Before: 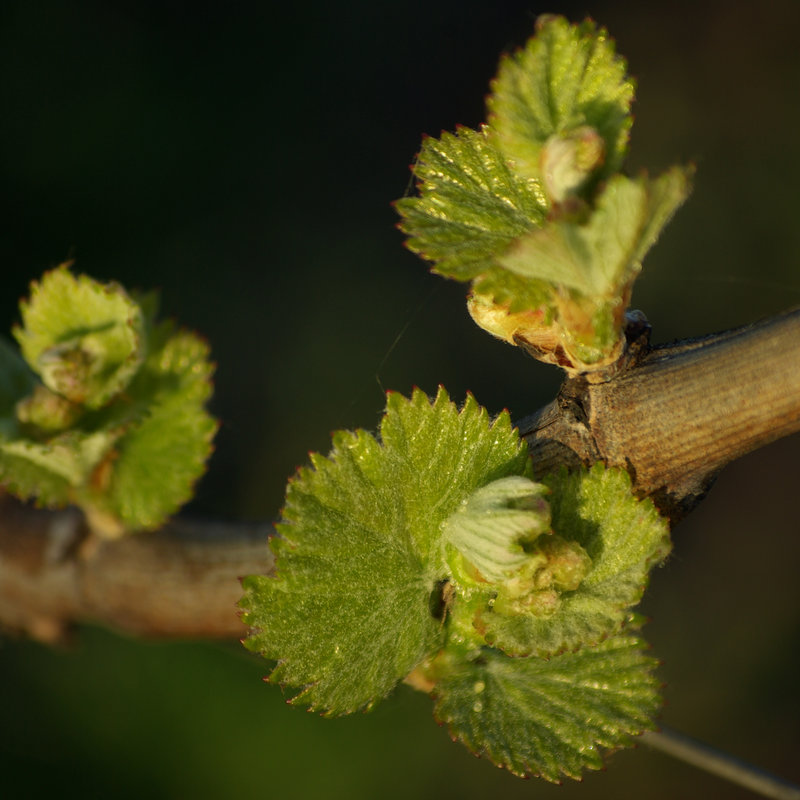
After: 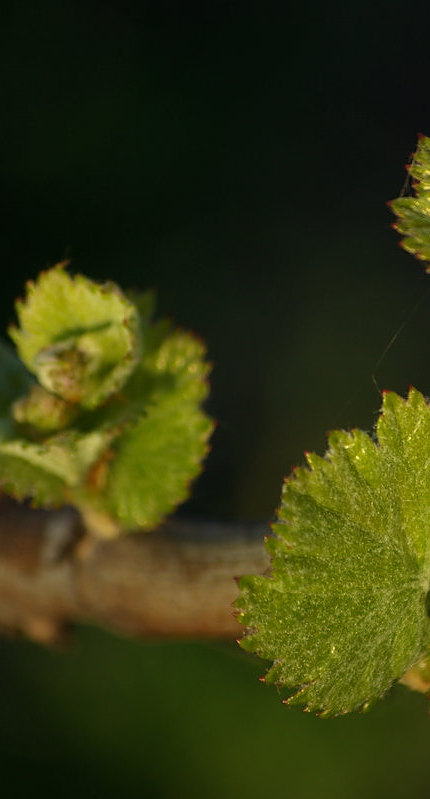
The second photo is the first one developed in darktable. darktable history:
crop: left 0.587%, right 45.588%, bottom 0.086%
sharpen: radius 1.864, amount 0.398, threshold 1.271
